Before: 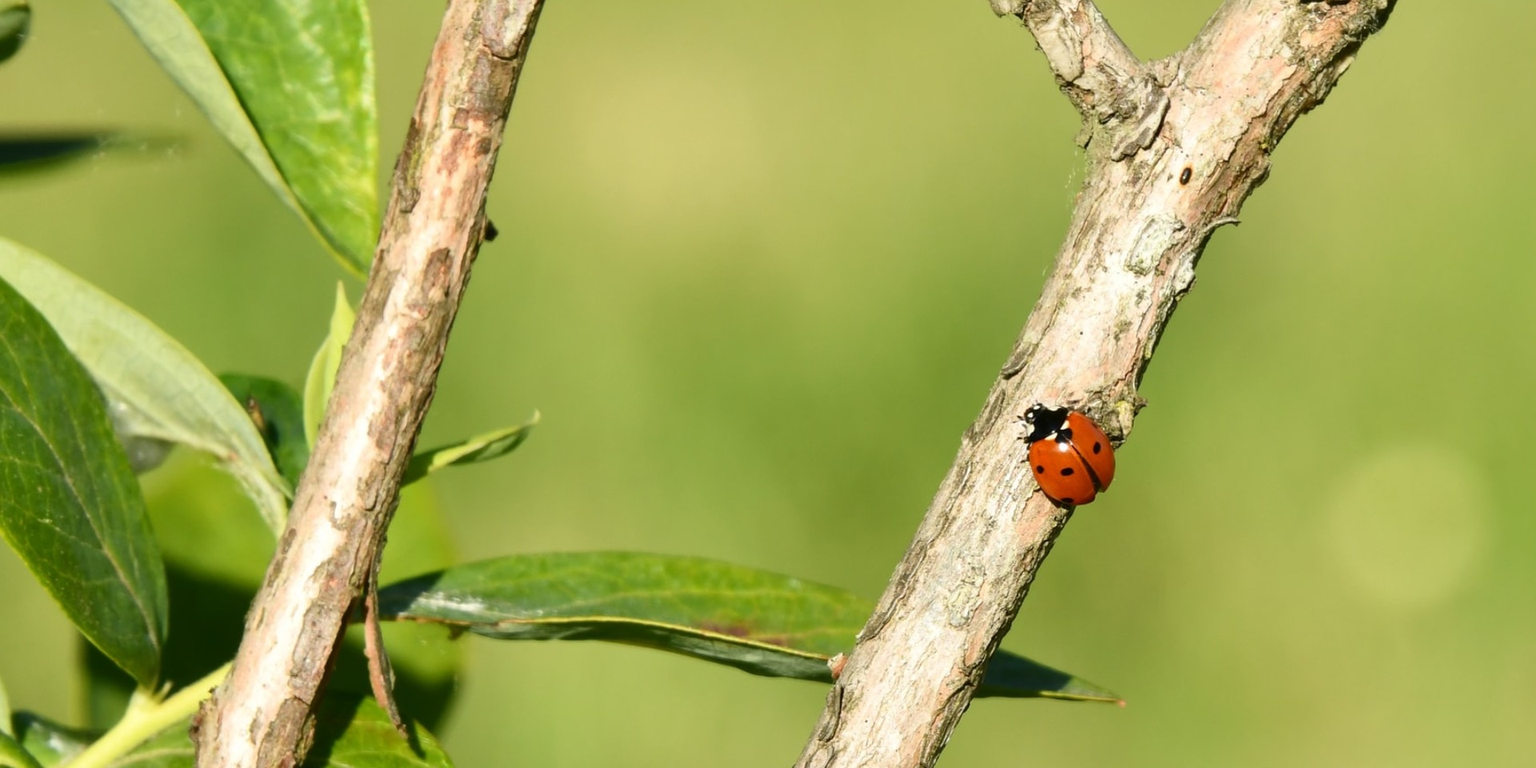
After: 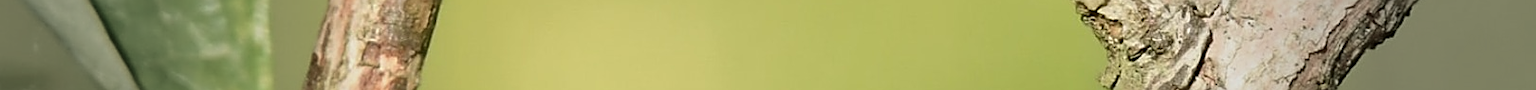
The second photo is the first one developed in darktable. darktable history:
sharpen: amount 0.75
vignetting: fall-off start 40%, fall-off radius 40%
crop and rotate: left 9.644%, top 9.491%, right 6.021%, bottom 80.509%
